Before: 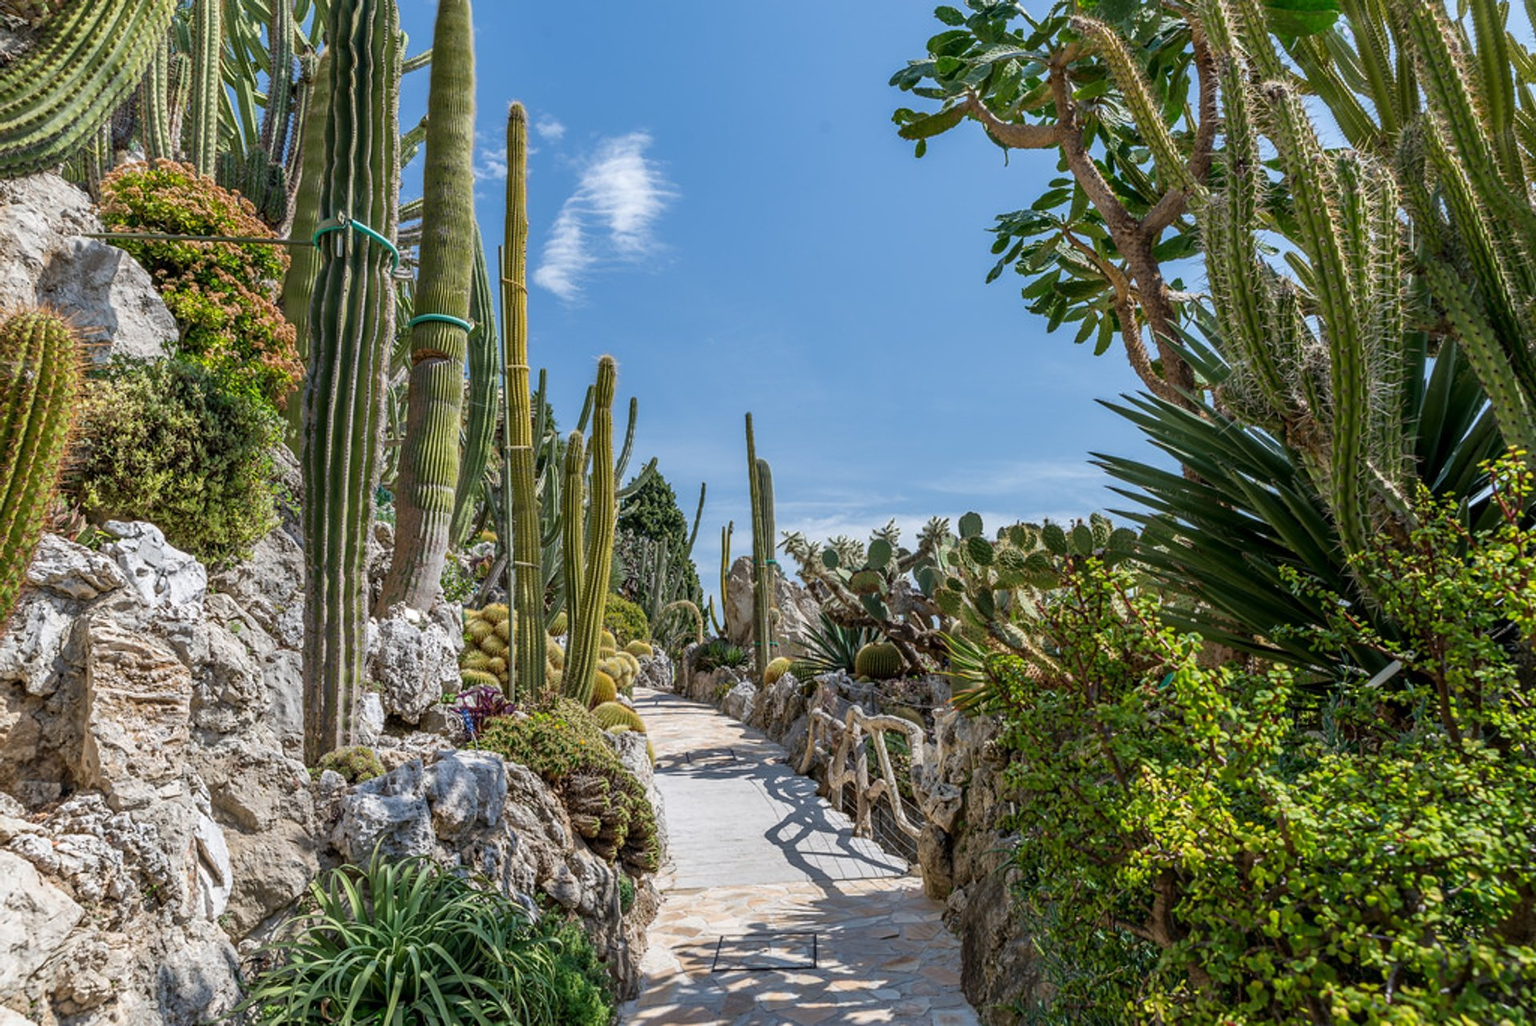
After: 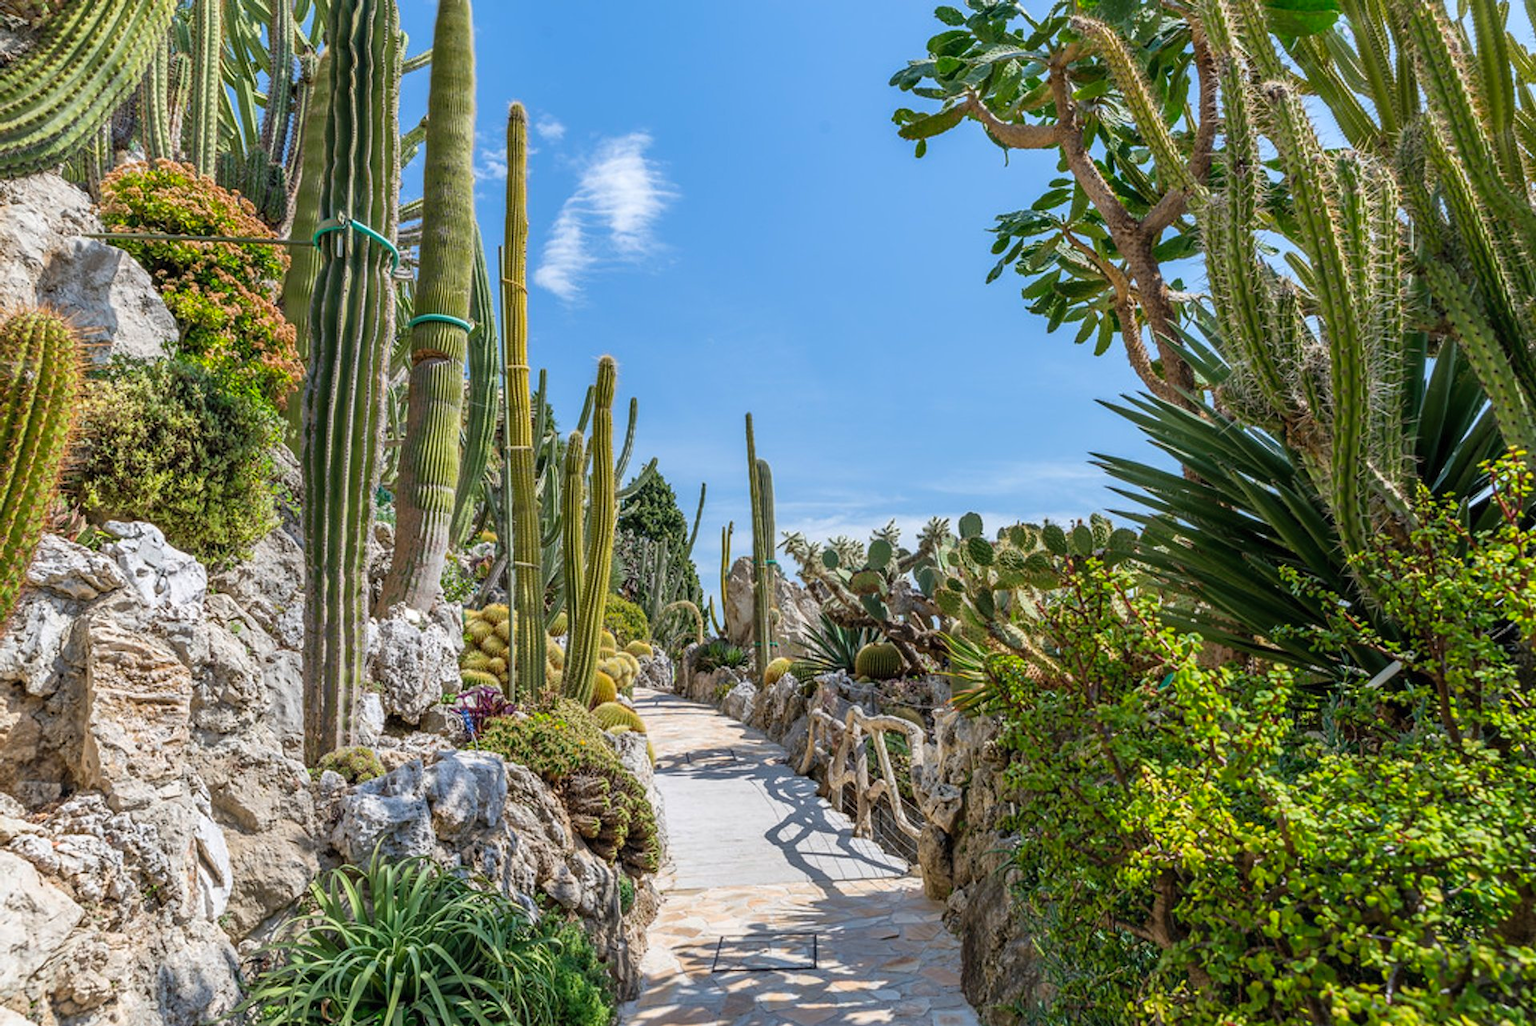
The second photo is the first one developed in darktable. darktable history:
contrast brightness saturation: contrast 0.07, brightness 0.079, saturation 0.177
